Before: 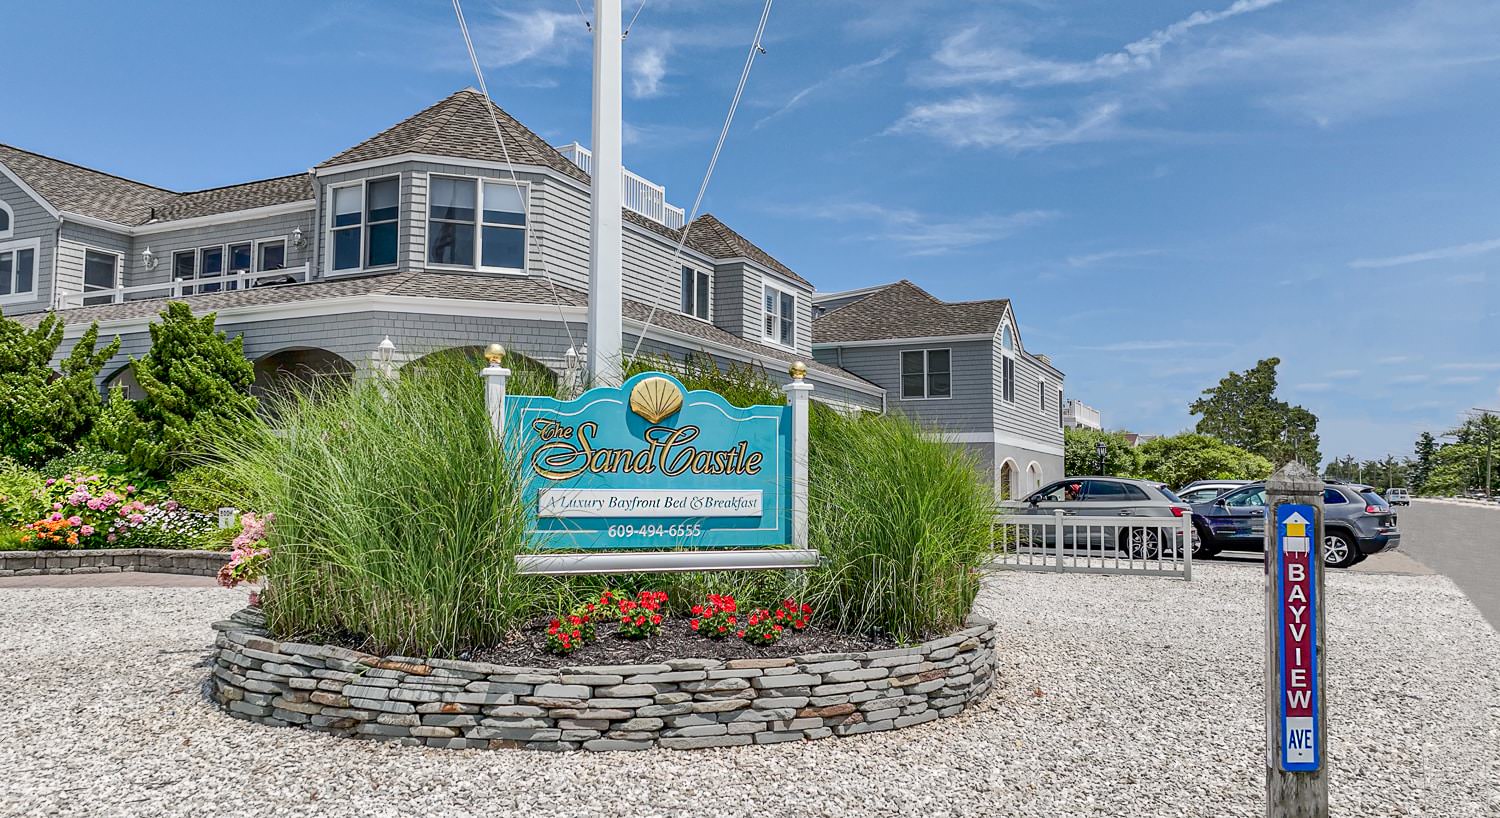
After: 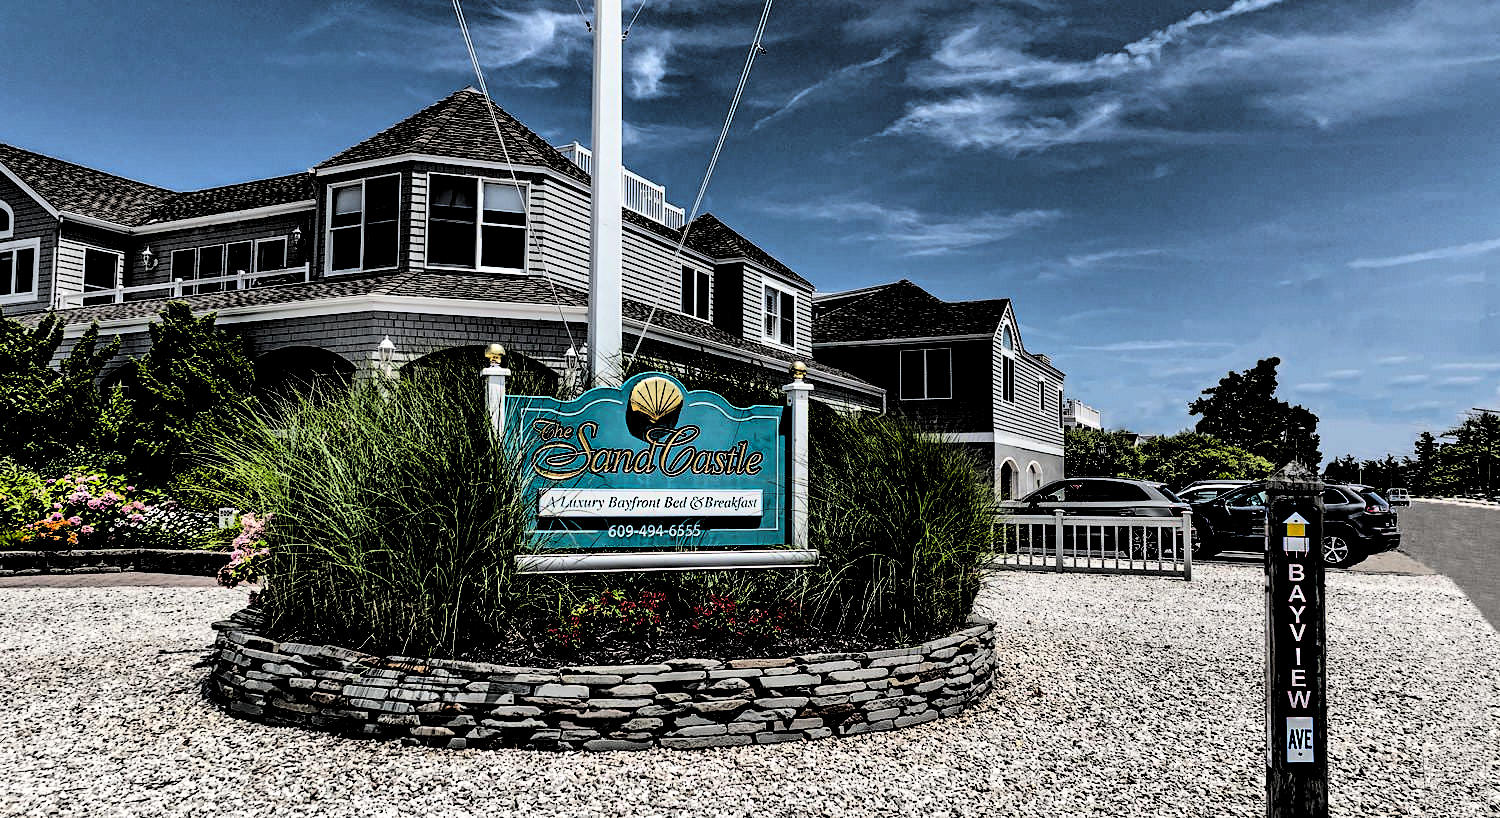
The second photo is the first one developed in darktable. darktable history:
levels: levels [0.514, 0.759, 1]
contrast brightness saturation: contrast 0.32, brightness -0.08, saturation 0.17
exposure: exposure 0.258 EV, compensate highlight preservation false
color correction: saturation 1.11
